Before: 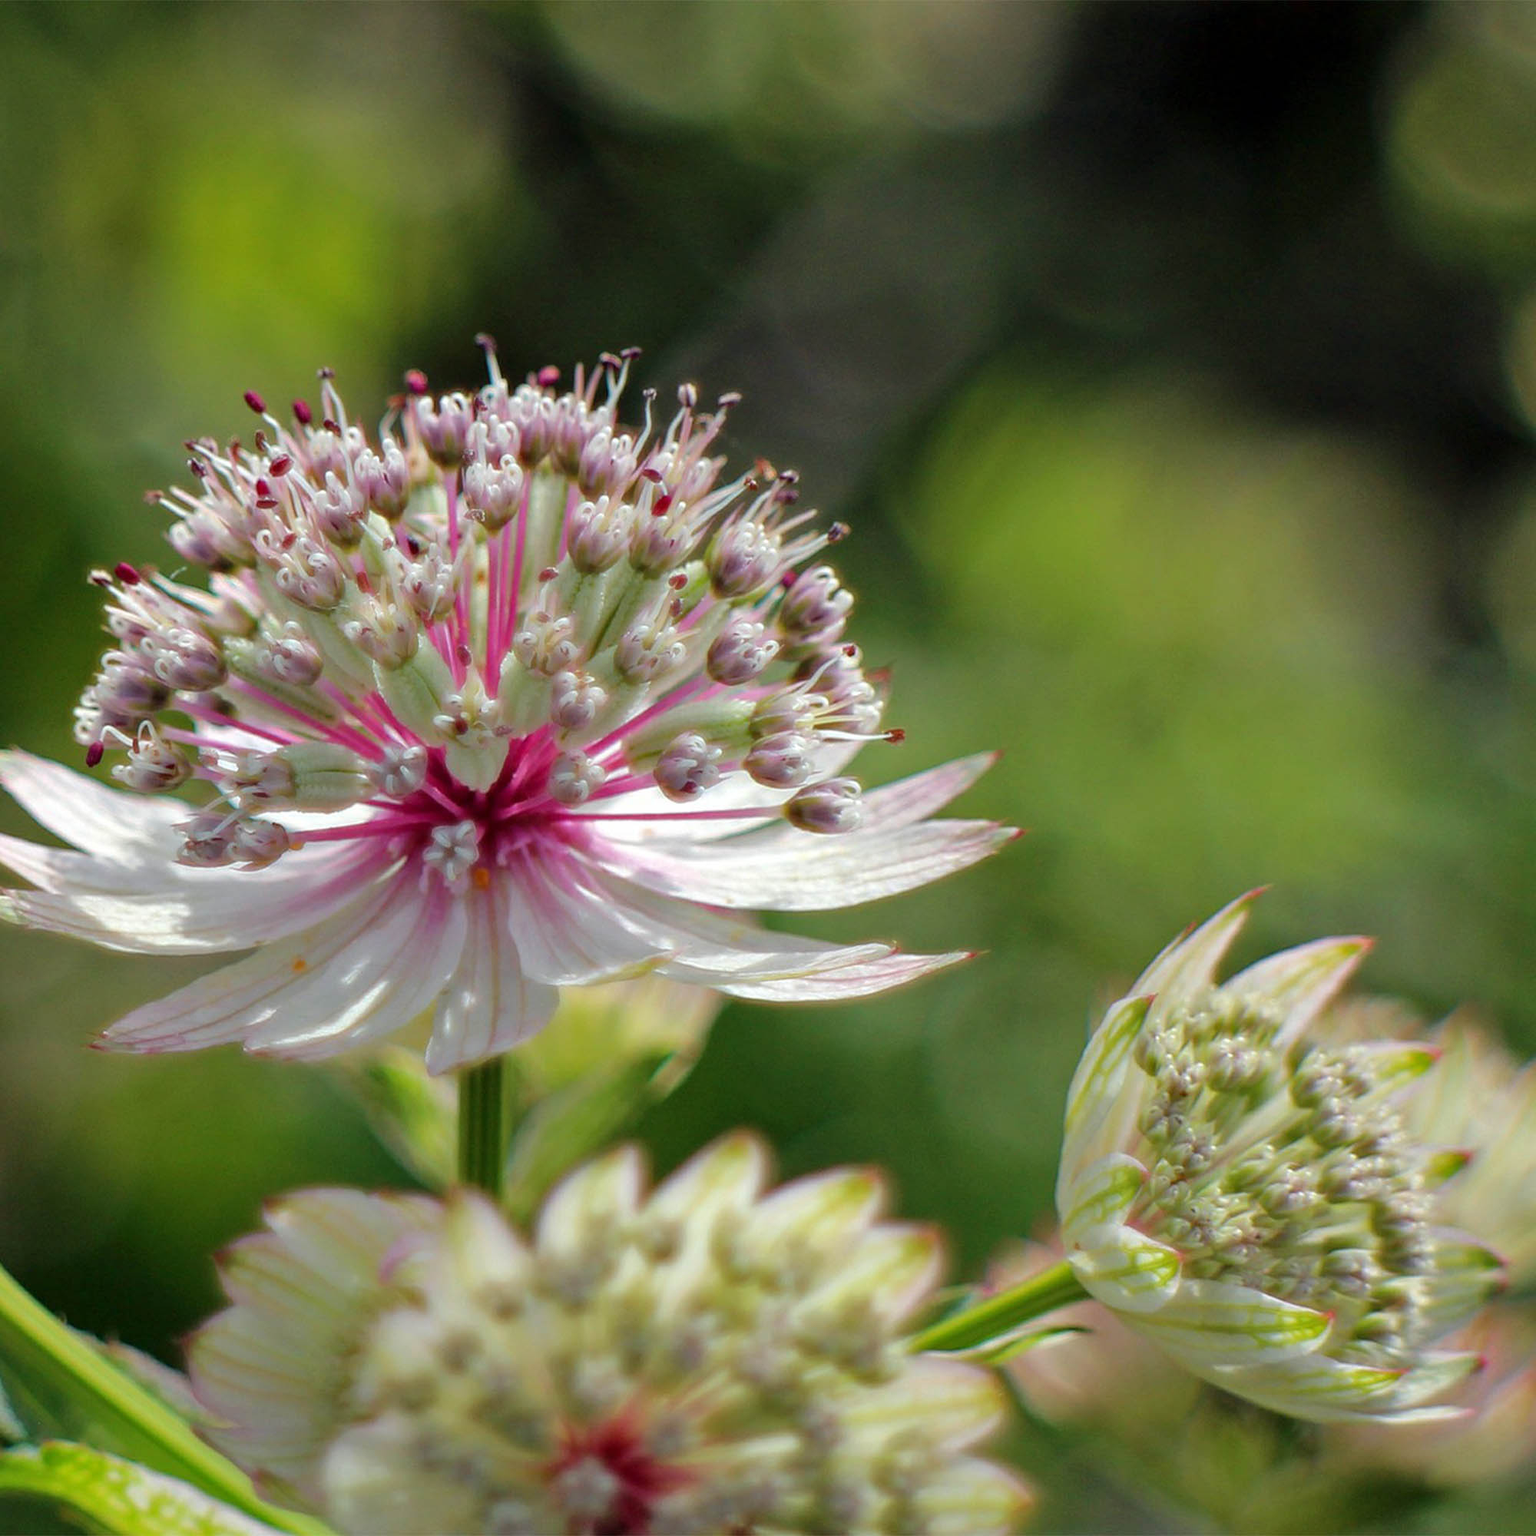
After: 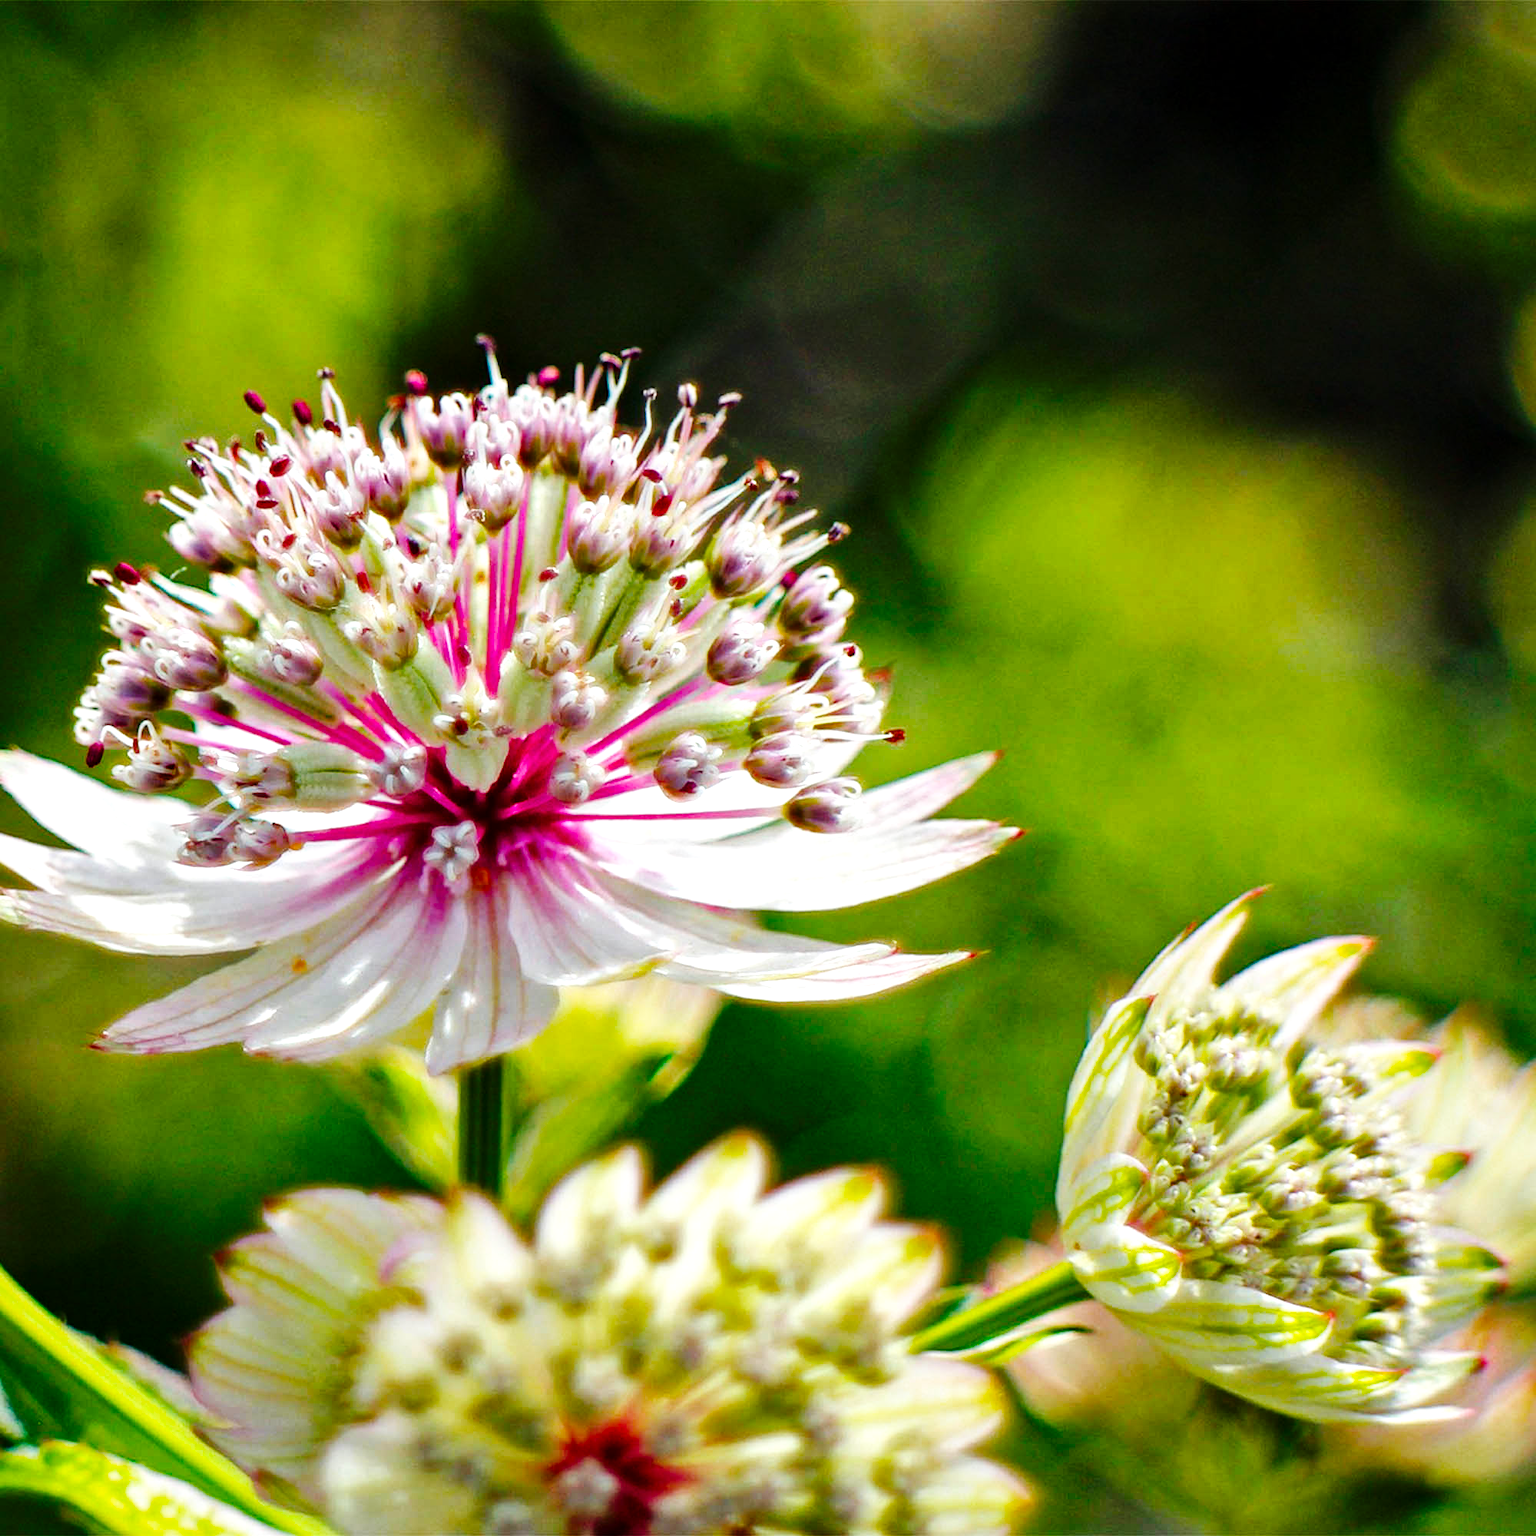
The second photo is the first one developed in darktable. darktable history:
base curve: curves: ch0 [(0, 0) (0.036, 0.025) (0.121, 0.166) (0.206, 0.329) (0.605, 0.79) (1, 1)], preserve colors none
color balance rgb: linear chroma grading › global chroma 15.616%, perceptual saturation grading › global saturation 20%, perceptual saturation grading › highlights -25.606%, perceptual saturation grading › shadows 25.742%, perceptual brilliance grading › highlights 16.108%, perceptual brilliance grading › shadows -14.037%
local contrast: mode bilateral grid, contrast 30, coarseness 25, midtone range 0.2
